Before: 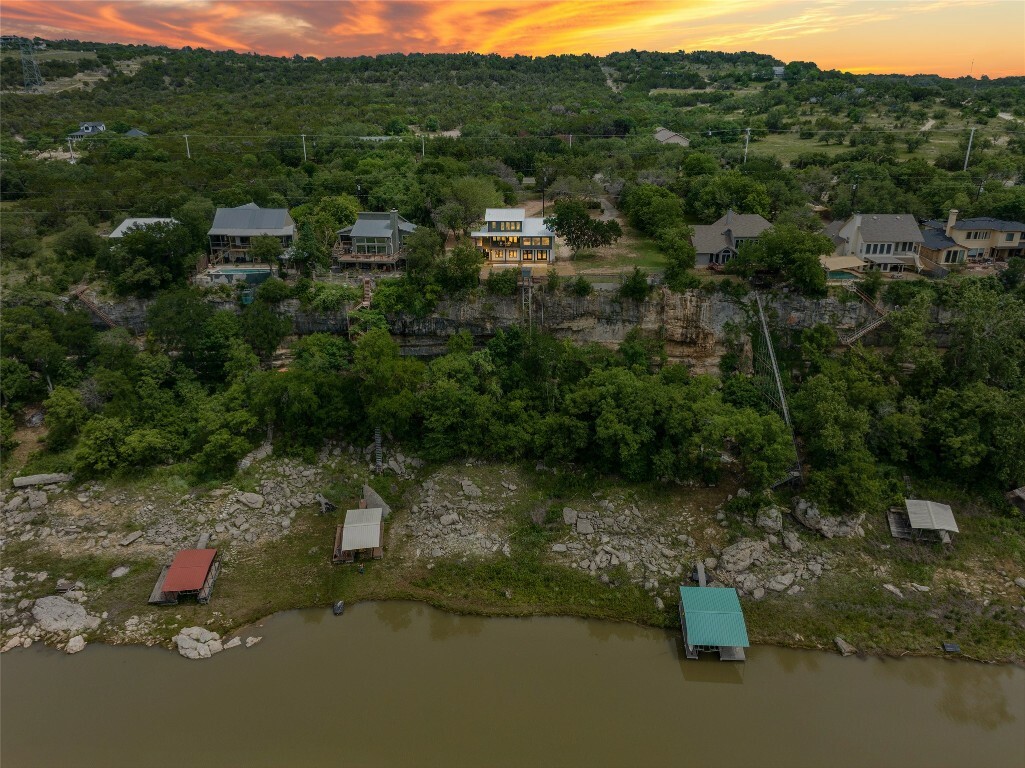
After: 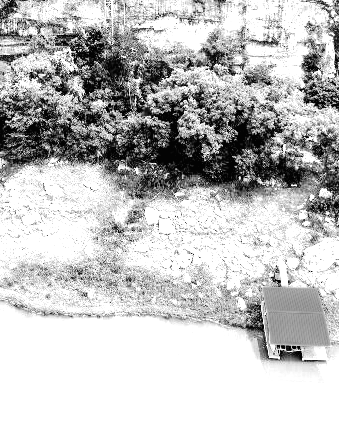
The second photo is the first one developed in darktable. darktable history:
white balance: red 8, blue 8
monochrome: on, module defaults
color balance rgb: shadows lift › luminance -21.66%, shadows lift › chroma 8.98%, shadows lift › hue 283.37°, power › chroma 1.55%, power › hue 25.59°, highlights gain › luminance 6.08%, highlights gain › chroma 2.55%, highlights gain › hue 90°, global offset › luminance -0.87%, perceptual saturation grading › global saturation 27.49%, perceptual saturation grading › highlights -28.39%, perceptual saturation grading › mid-tones 15.22%, perceptual saturation grading › shadows 33.98%, perceptual brilliance grading › highlights 10%, perceptual brilliance grading › mid-tones 5%
tone curve: curves: ch0 [(0, 0.009) (0.105, 0.069) (0.195, 0.154) (0.289, 0.278) (0.384, 0.391) (0.513, 0.53) (0.66, 0.667) (0.895, 0.863) (1, 0.919)]; ch1 [(0, 0) (0.161, 0.092) (0.35, 0.33) (0.403, 0.395) (0.456, 0.469) (0.502, 0.499) (0.519, 0.514) (0.576, 0.587) (0.642, 0.645) (0.701, 0.742) (1, 0.942)]; ch2 [(0, 0) (0.371, 0.362) (0.437, 0.437) (0.501, 0.5) (0.53, 0.528) (0.569, 0.551) (0.619, 0.58) (0.883, 0.752) (1, 0.929)], color space Lab, independent channels, preserve colors none
color correction: highlights a* -5.94, highlights b* 11.19
crop: left 40.878%, top 39.176%, right 25.993%, bottom 3.081%
